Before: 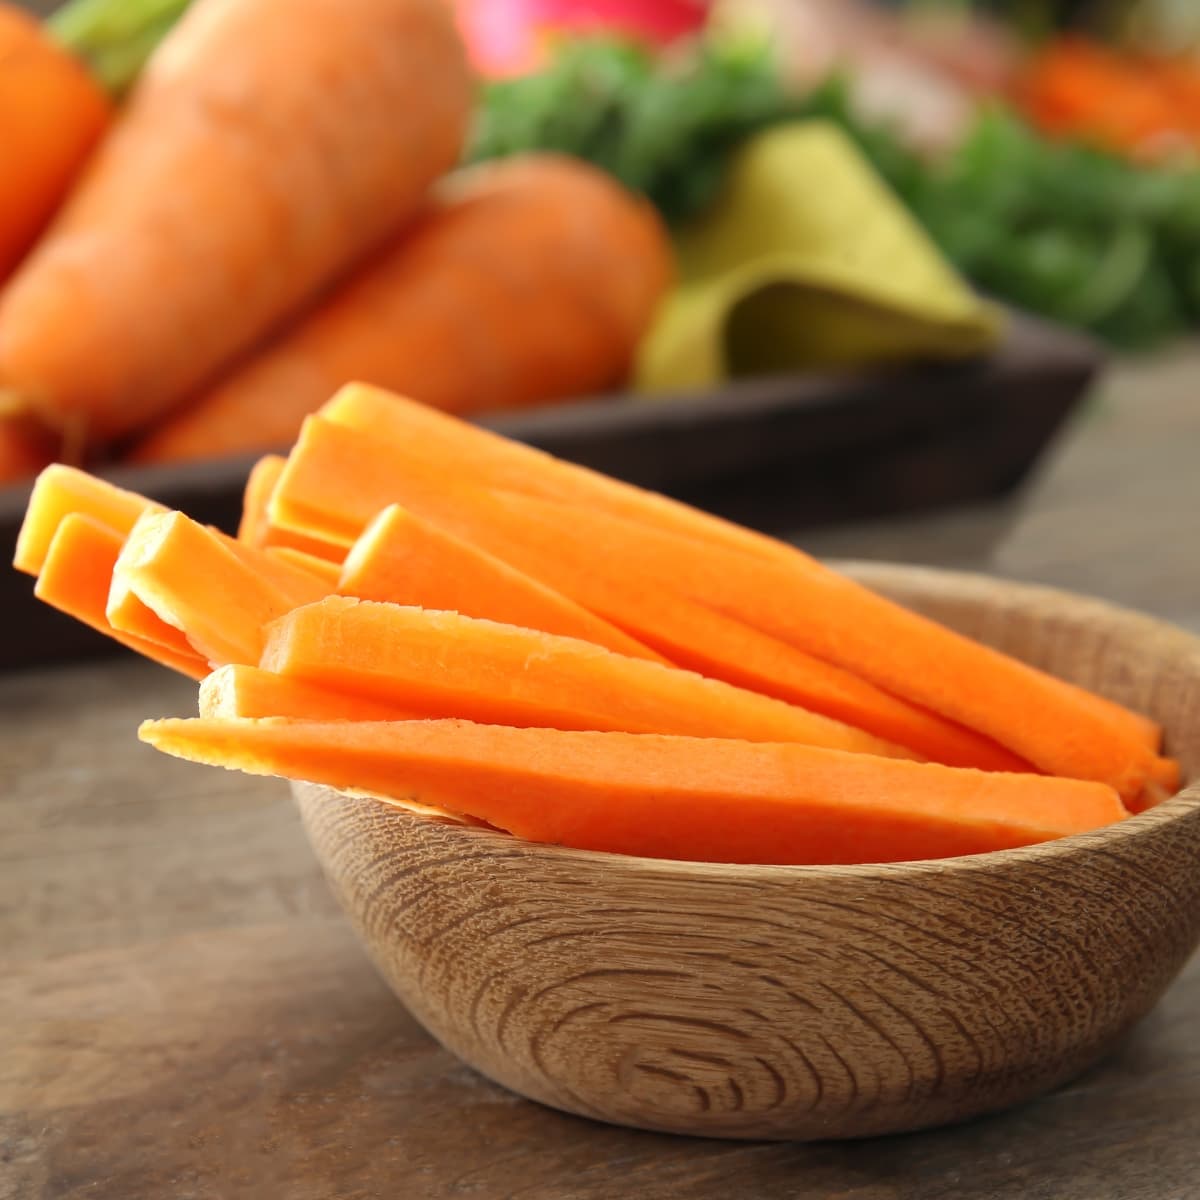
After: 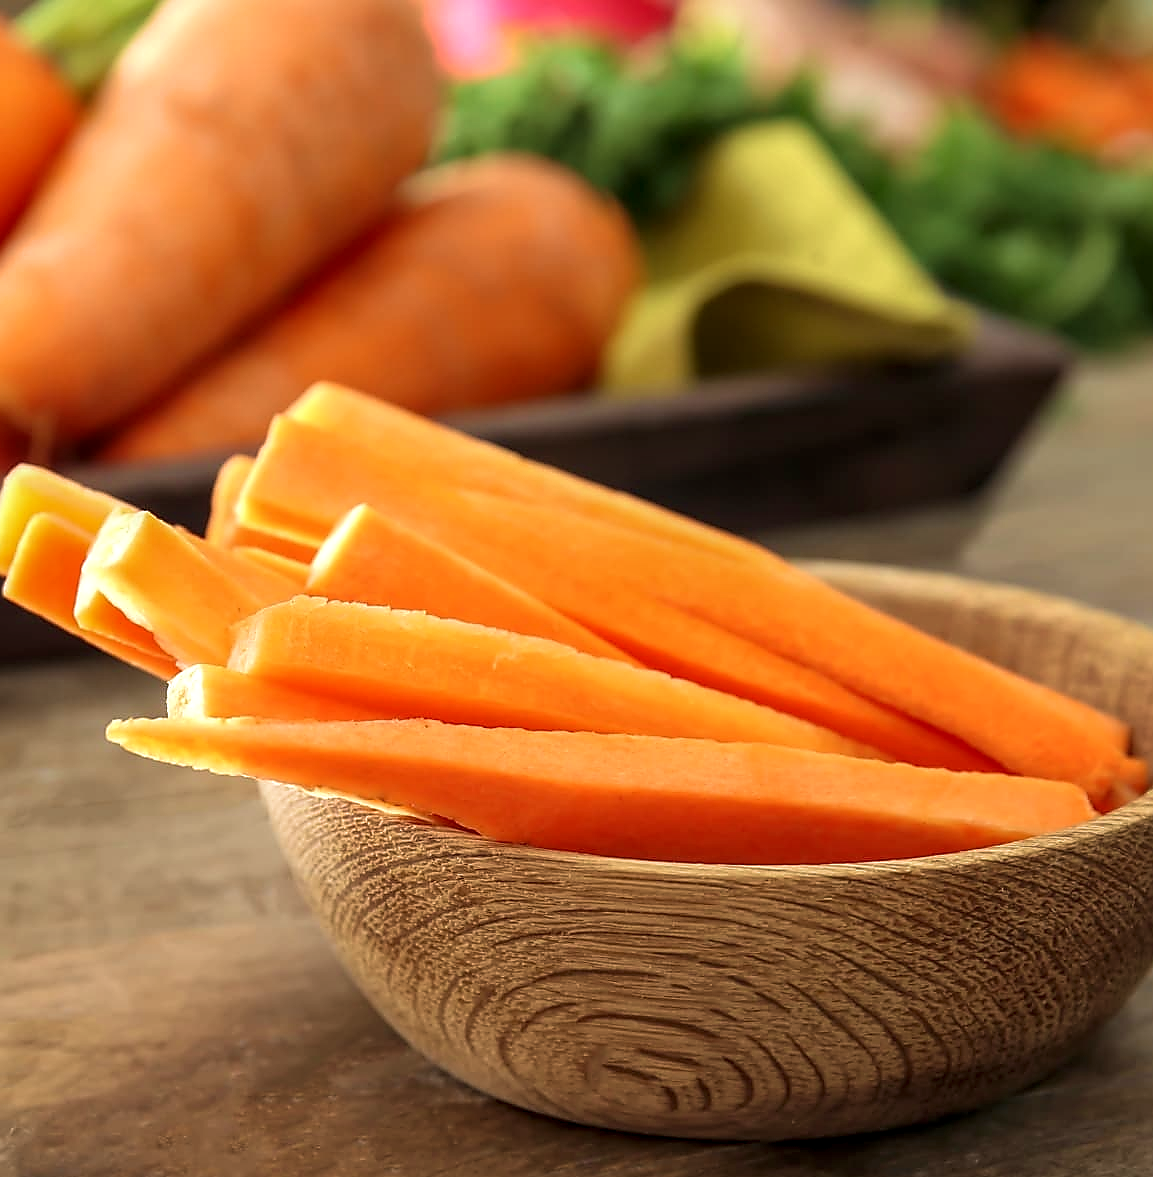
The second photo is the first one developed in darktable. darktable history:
velvia: strength 45.64%
local contrast: detail 130%
crop and rotate: left 2.678%, right 1.199%, bottom 1.858%
sharpen: radius 1.379, amount 1.252, threshold 0.792
